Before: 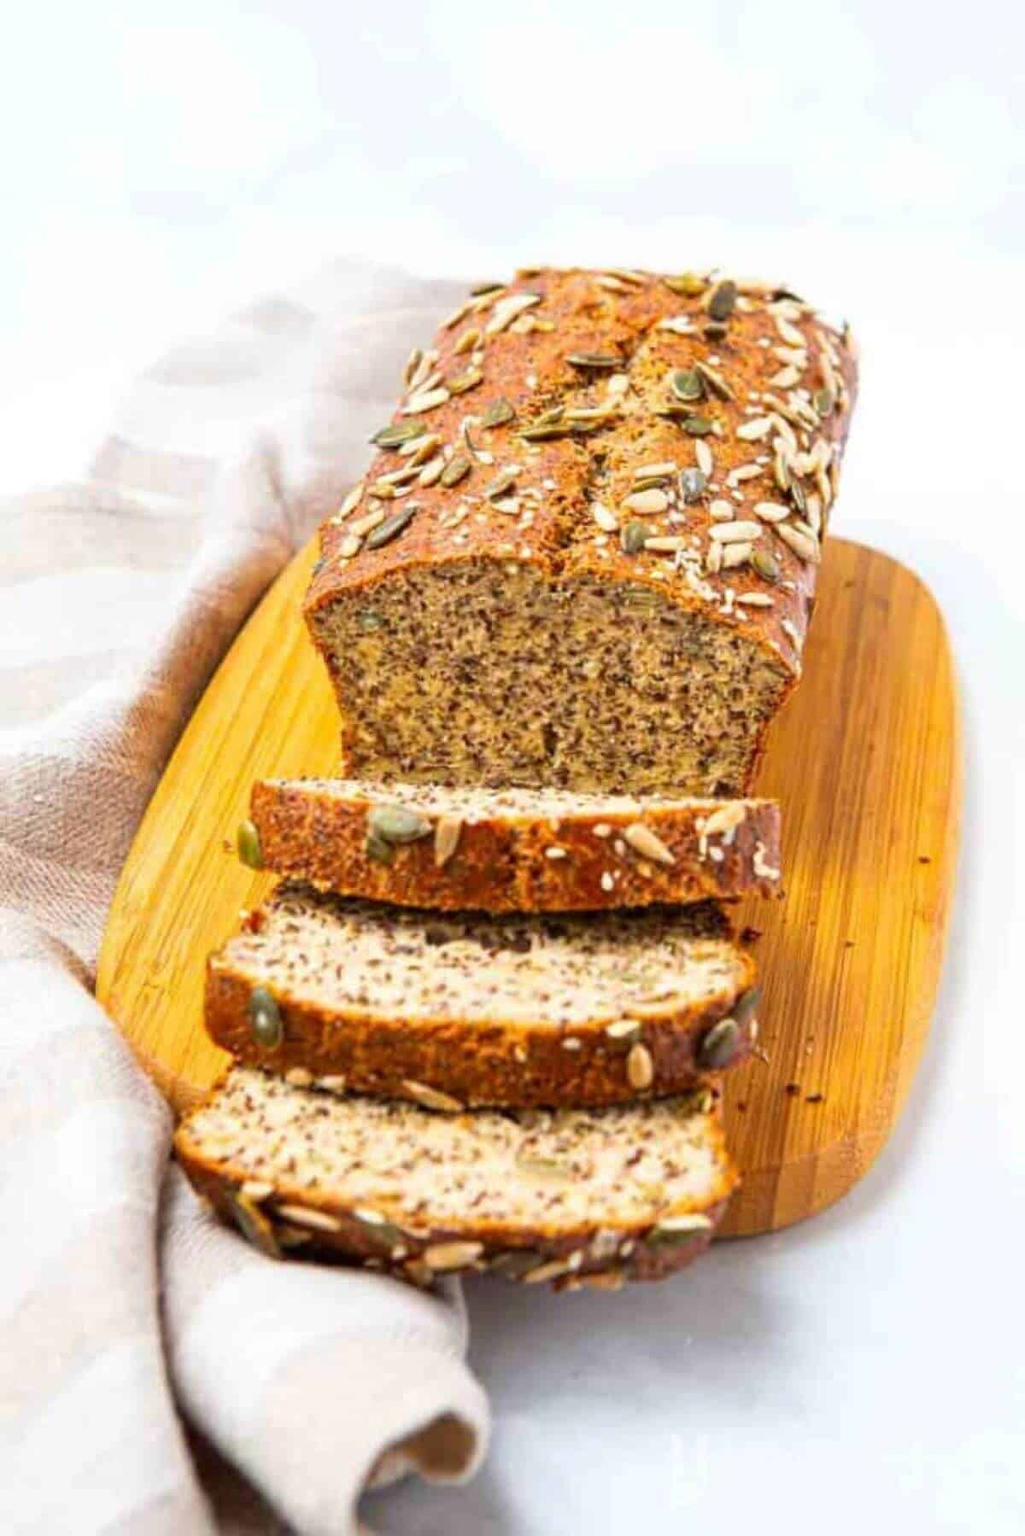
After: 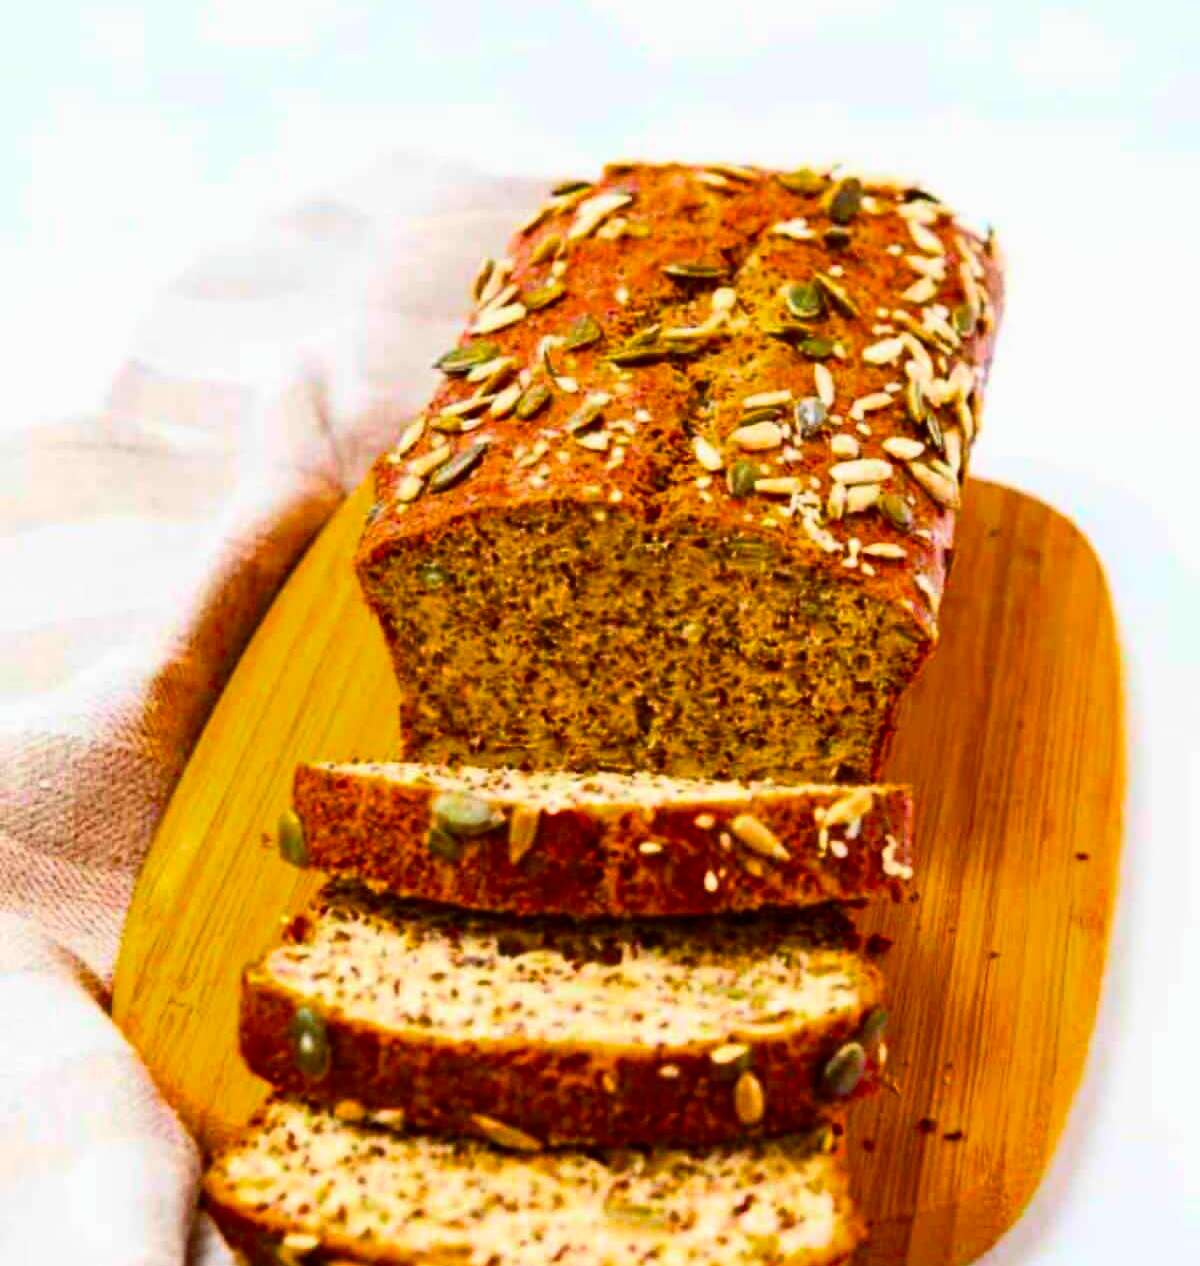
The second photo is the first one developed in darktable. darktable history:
contrast brightness saturation: contrast 0.181, saturation 0.298
color balance rgb: perceptual saturation grading › global saturation 31.28%, global vibrance 16.077%, saturation formula JzAzBz (2021)
crop and rotate: top 8.48%, bottom 21.109%
exposure: exposure -0.068 EV, compensate highlight preservation false
